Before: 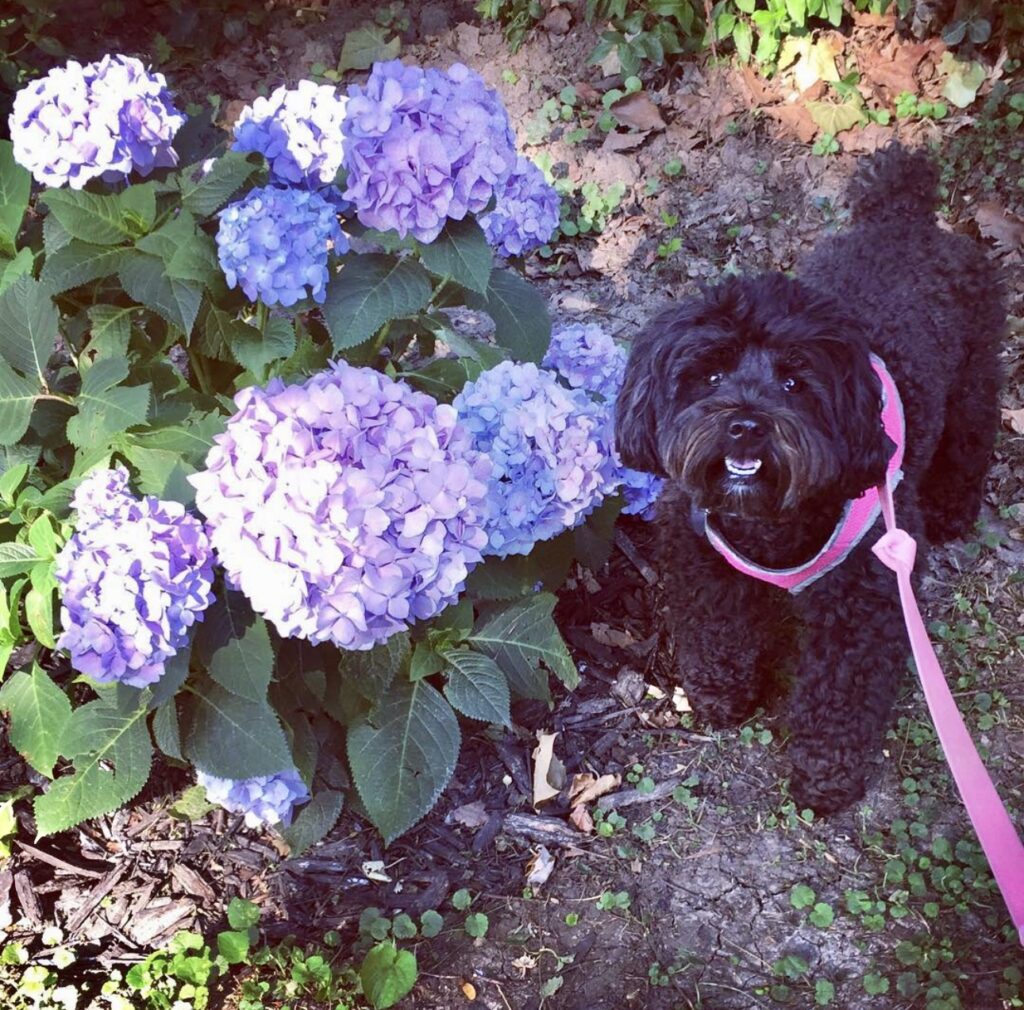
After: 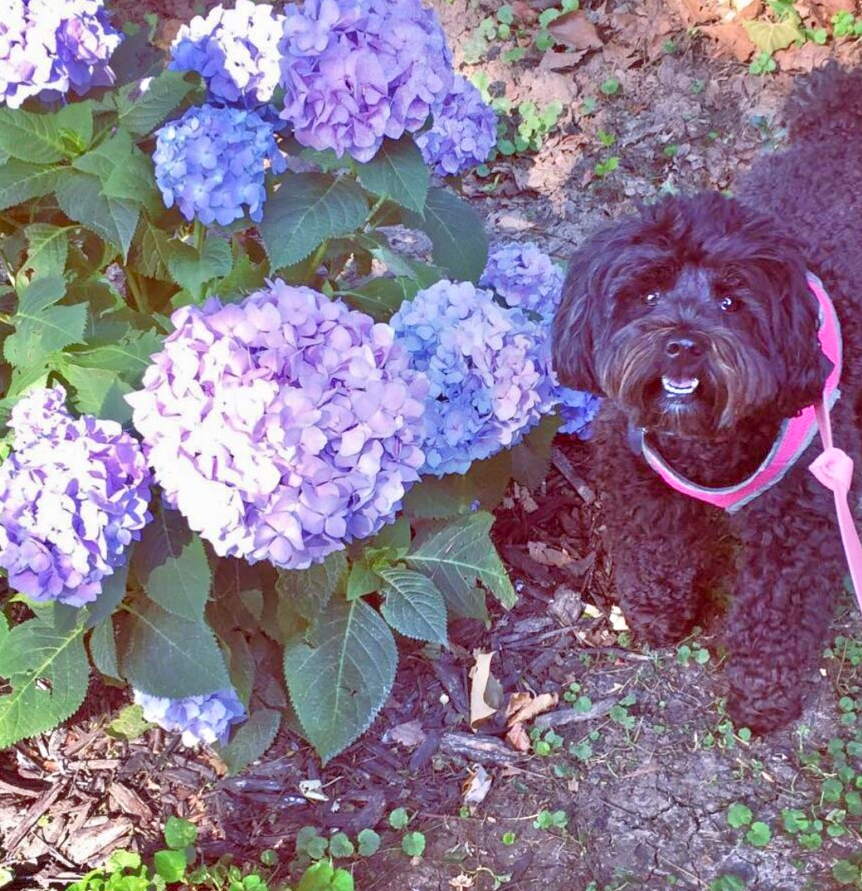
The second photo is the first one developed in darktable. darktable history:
crop: left 6.217%, top 8.088%, right 9.547%, bottom 3.658%
tone equalizer: -7 EV 0.146 EV, -6 EV 0.62 EV, -5 EV 1.18 EV, -4 EV 1.34 EV, -3 EV 1.15 EV, -2 EV 0.6 EV, -1 EV 0.159 EV
